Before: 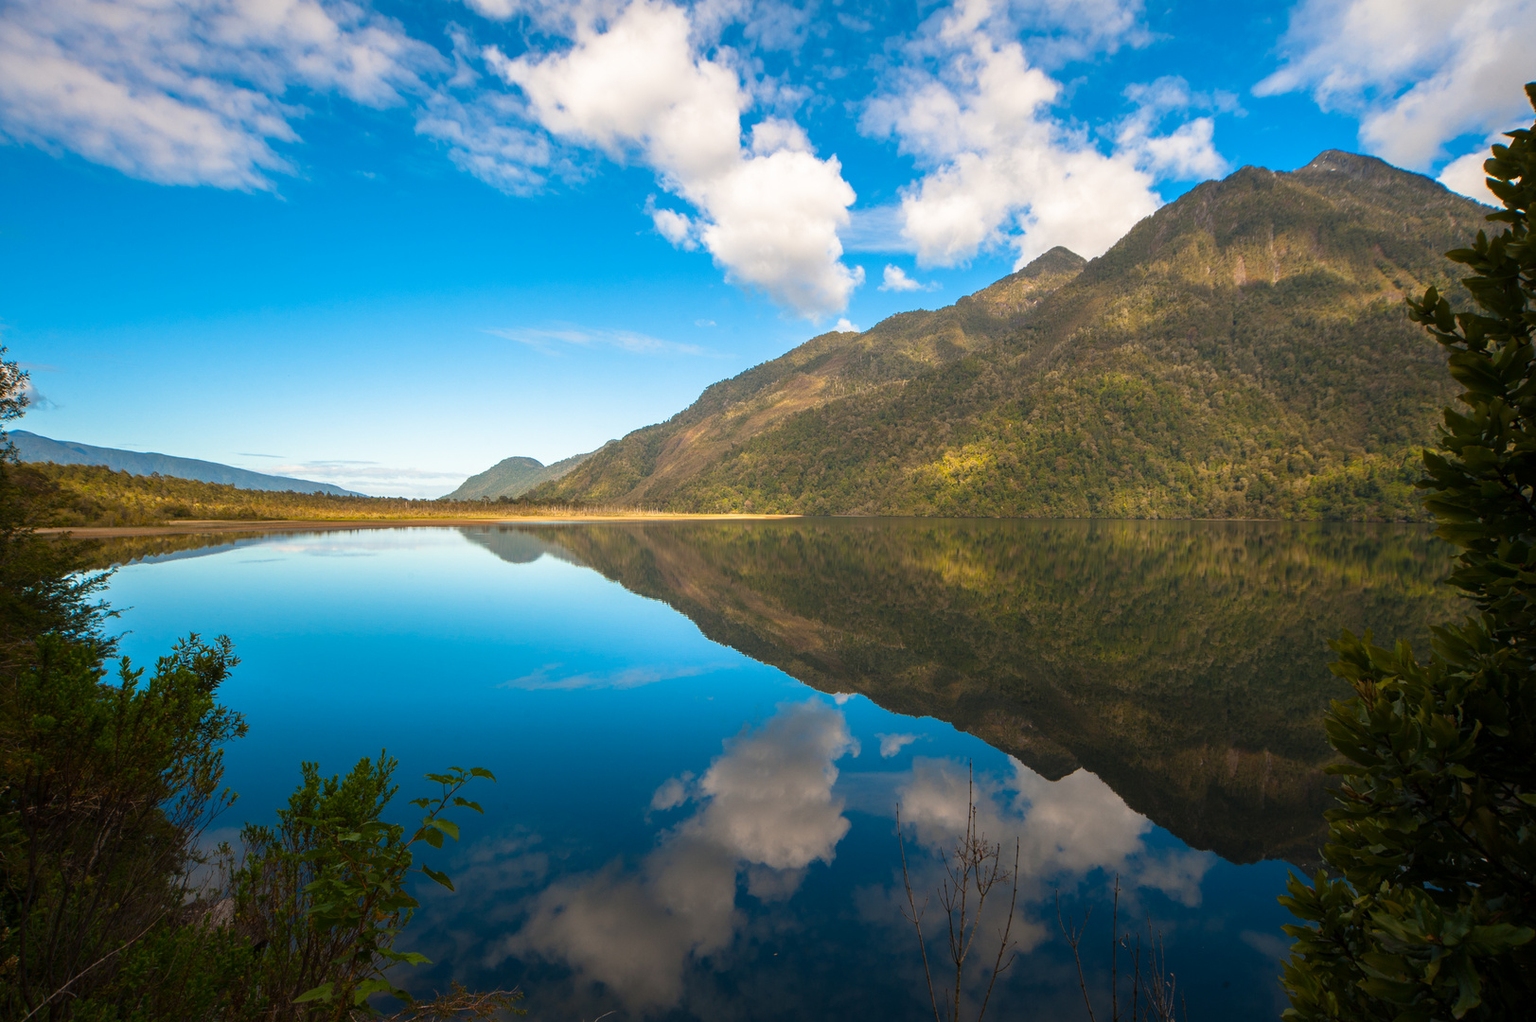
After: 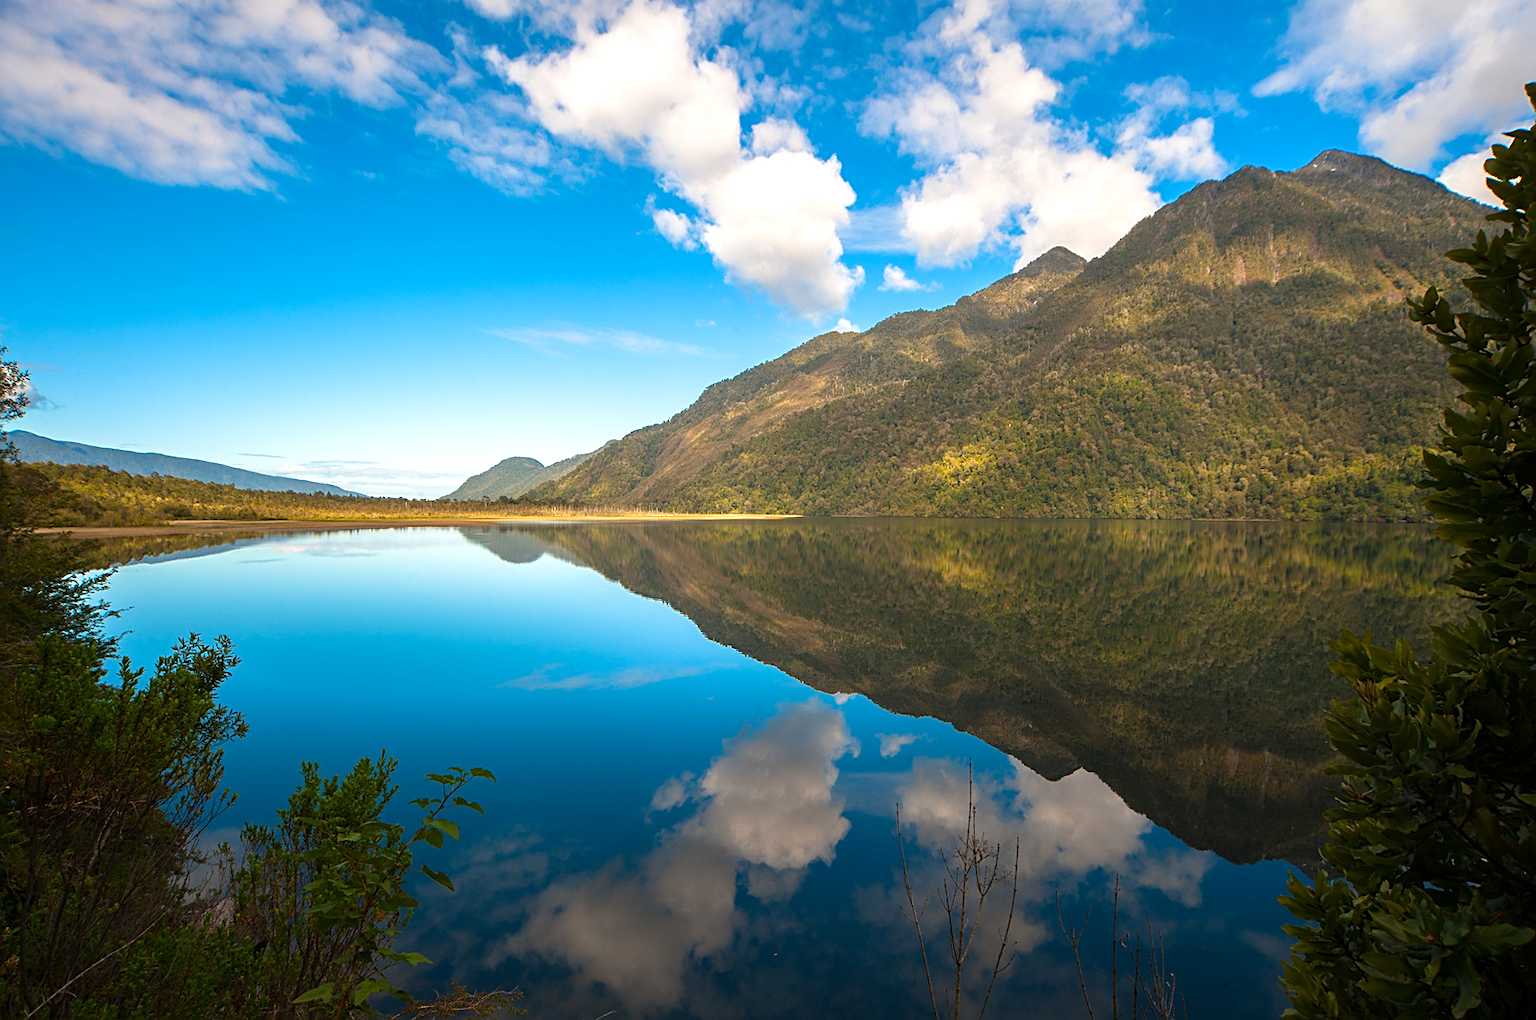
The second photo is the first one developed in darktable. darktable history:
crop: top 0.05%, bottom 0.098%
exposure: exposure 0.207 EV, compensate highlight preservation false
sharpen: on, module defaults
